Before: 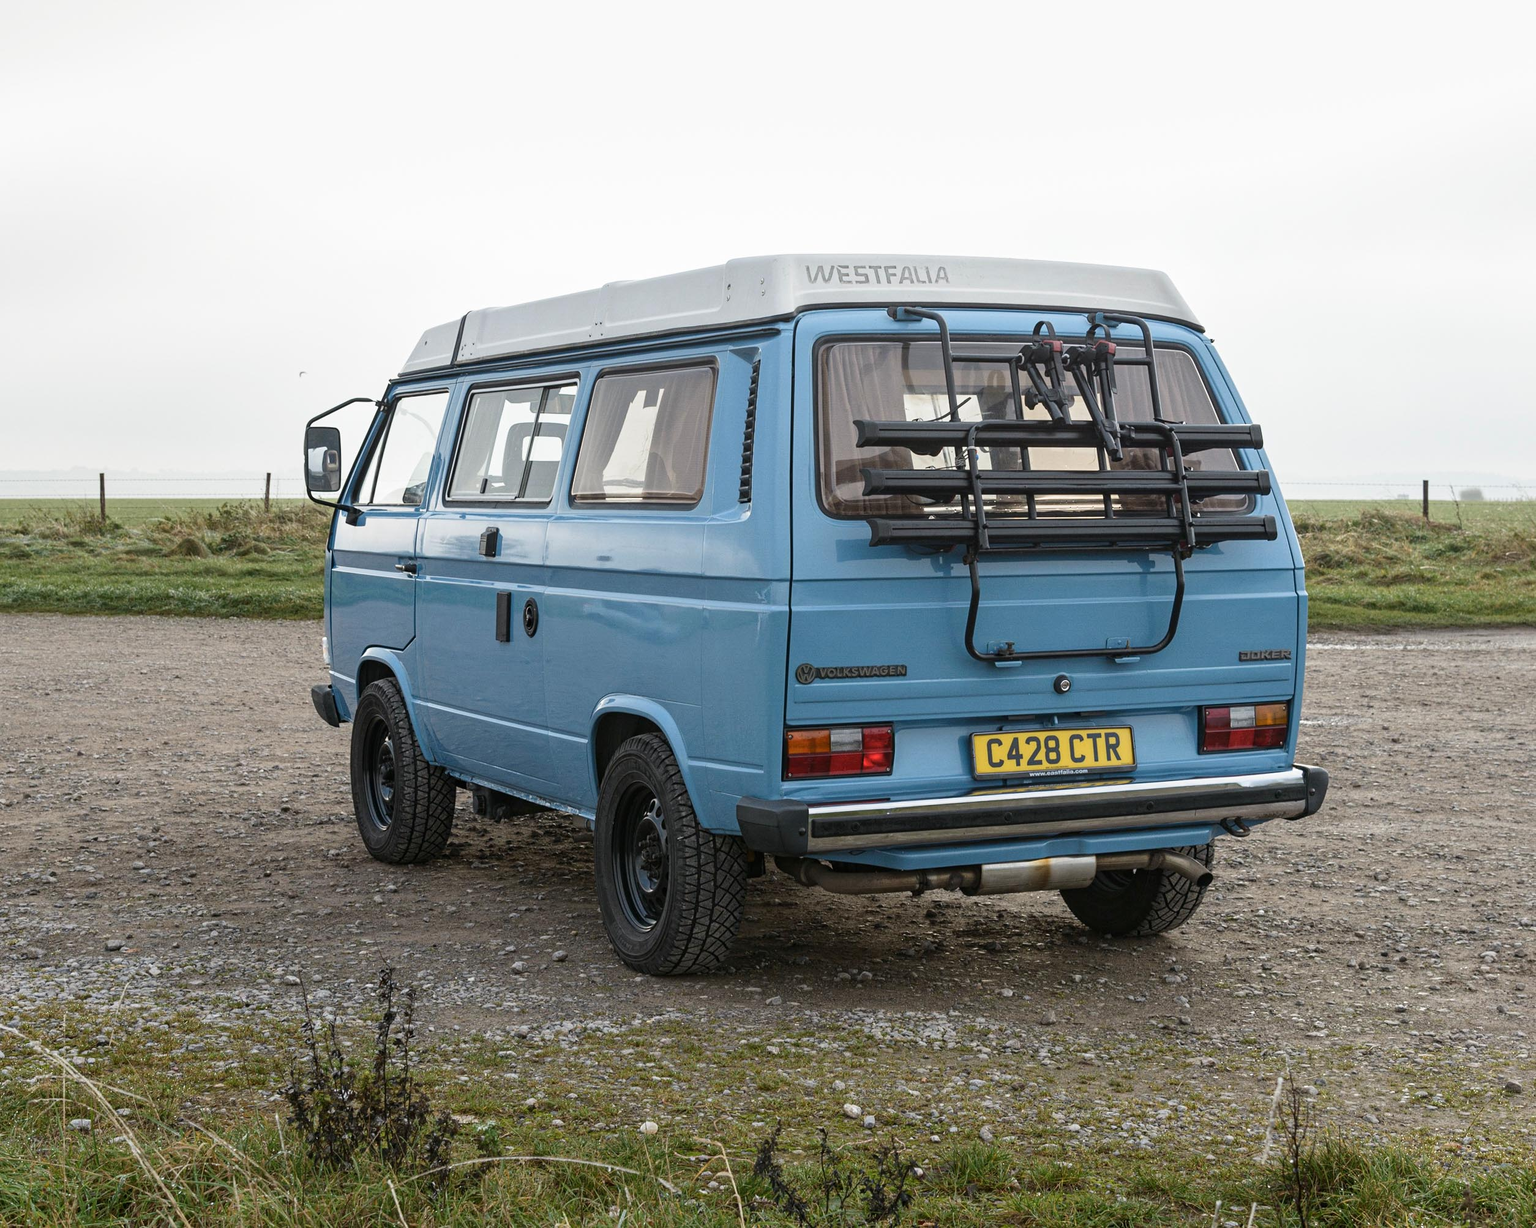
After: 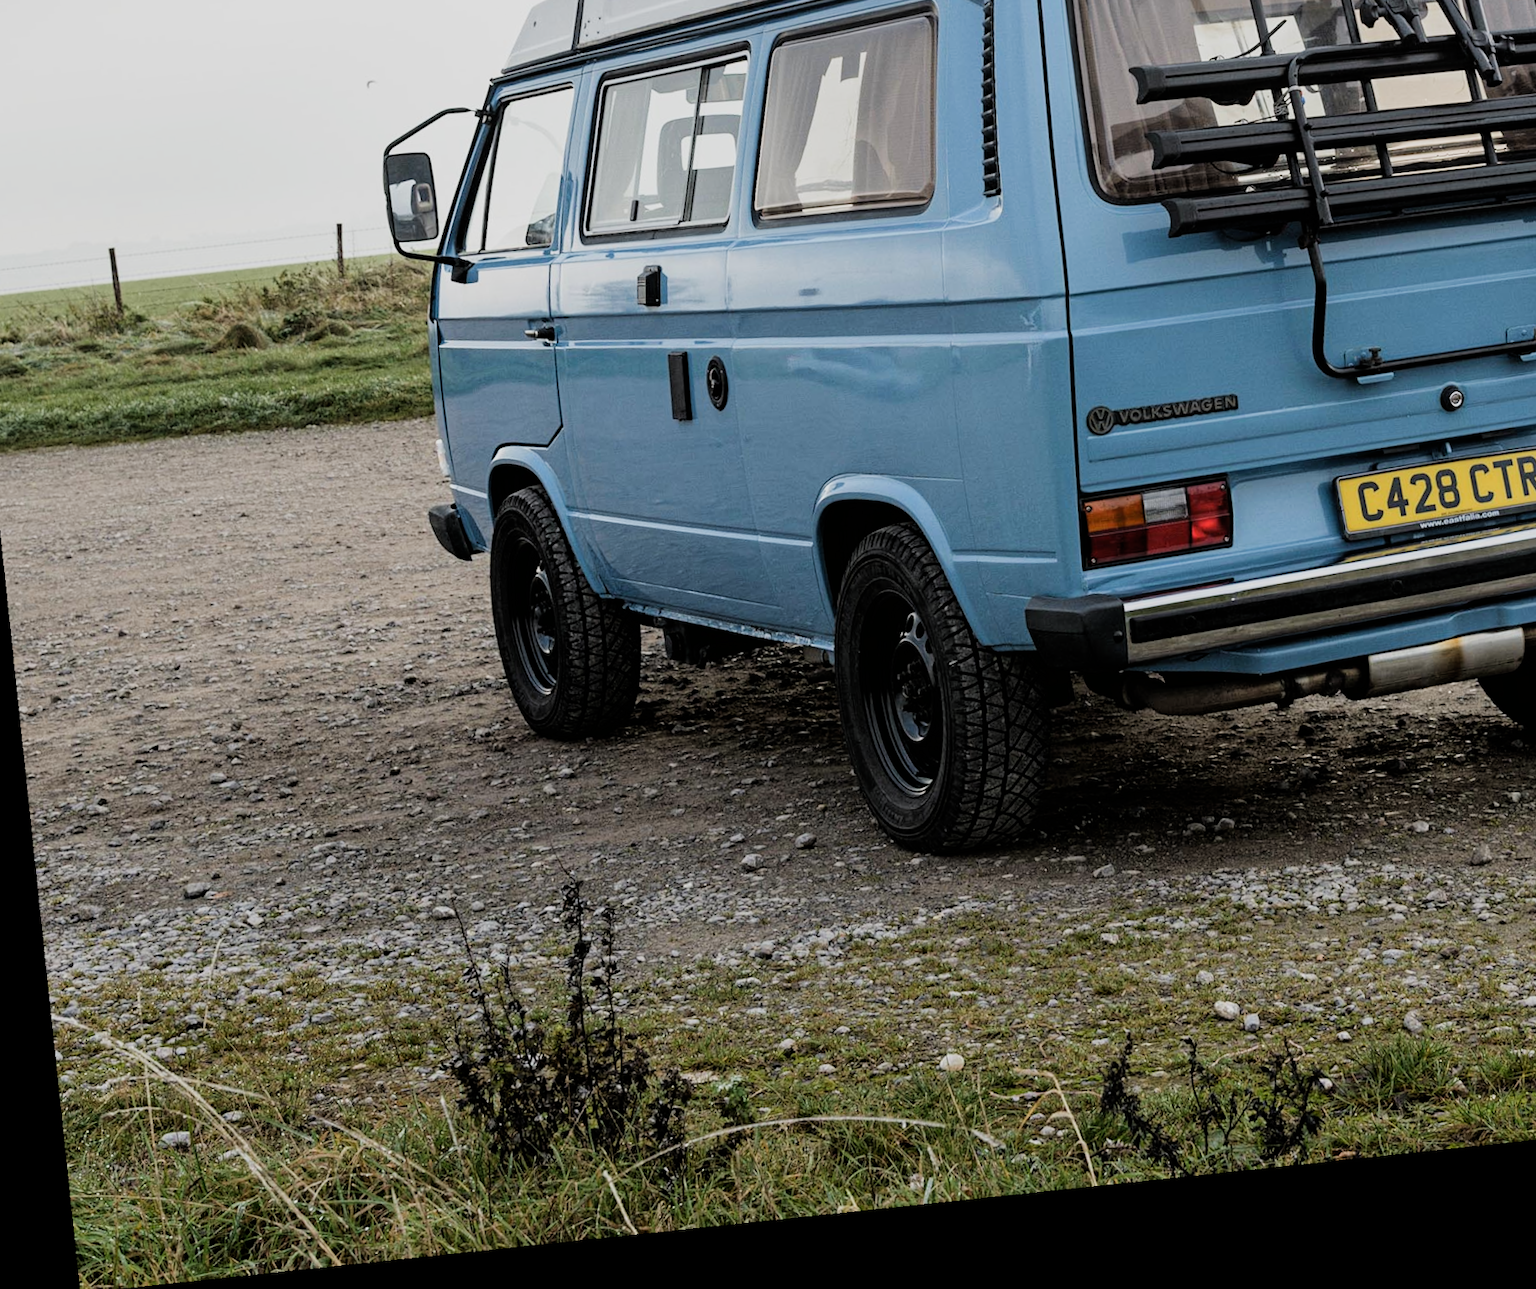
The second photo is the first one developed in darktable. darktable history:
rotate and perspective: rotation -6.83°, automatic cropping off
white balance: emerald 1
crop and rotate: angle -0.82°, left 3.85%, top 31.828%, right 27.992%
filmic rgb: black relative exposure -5 EV, hardness 2.88, contrast 1.2, highlights saturation mix -30%
